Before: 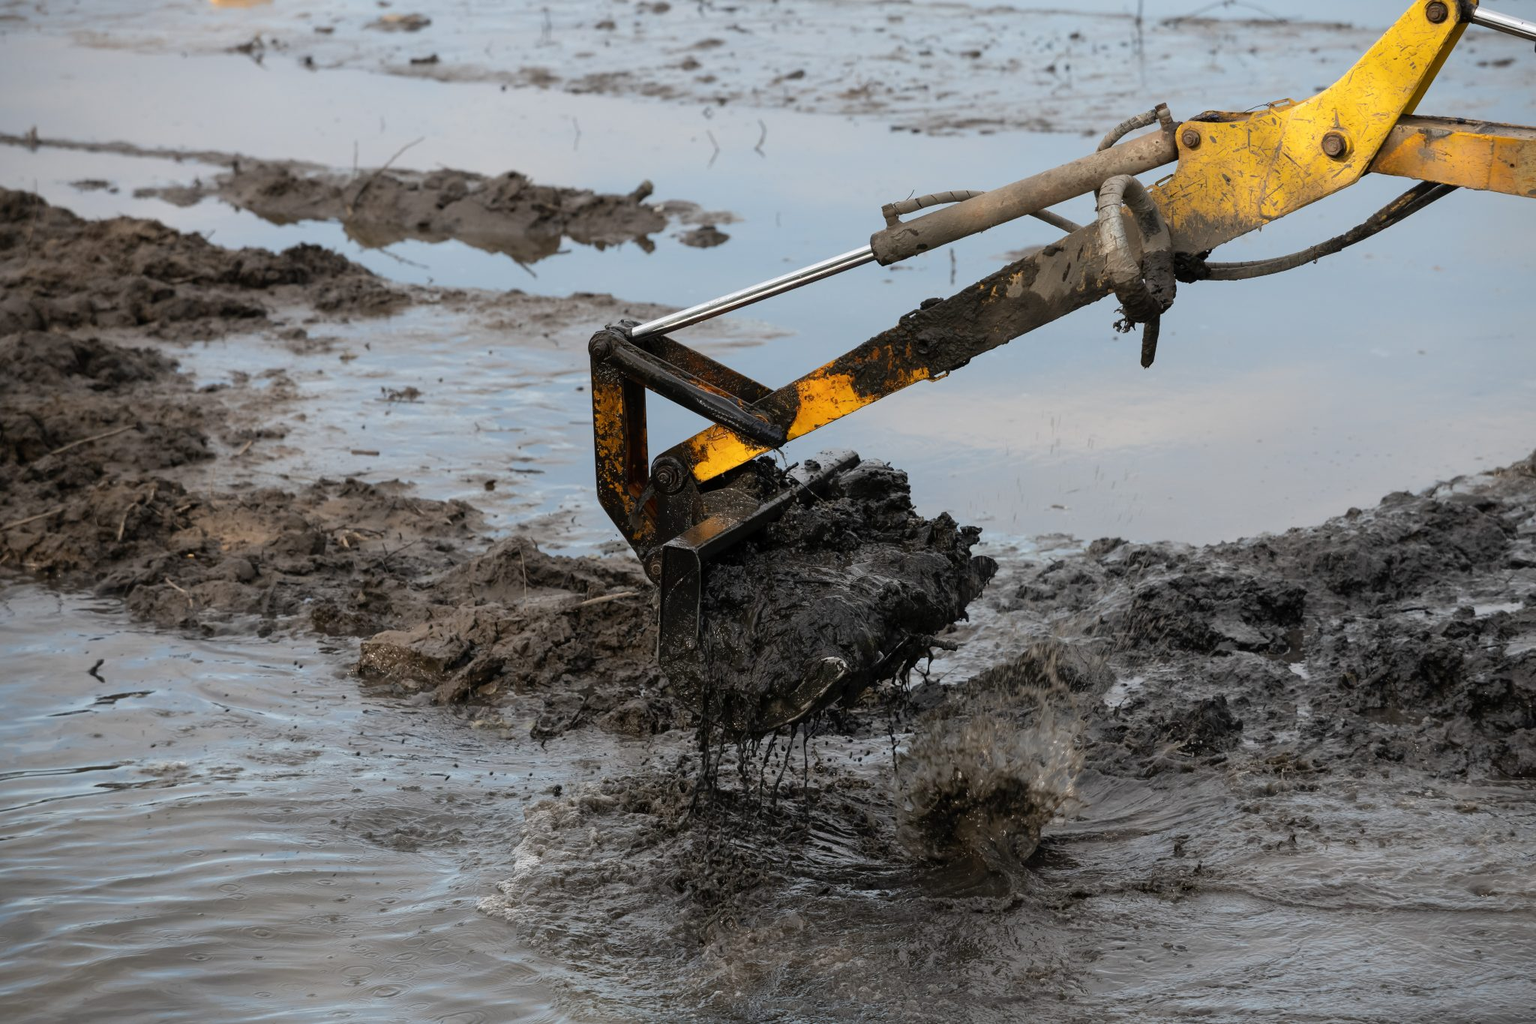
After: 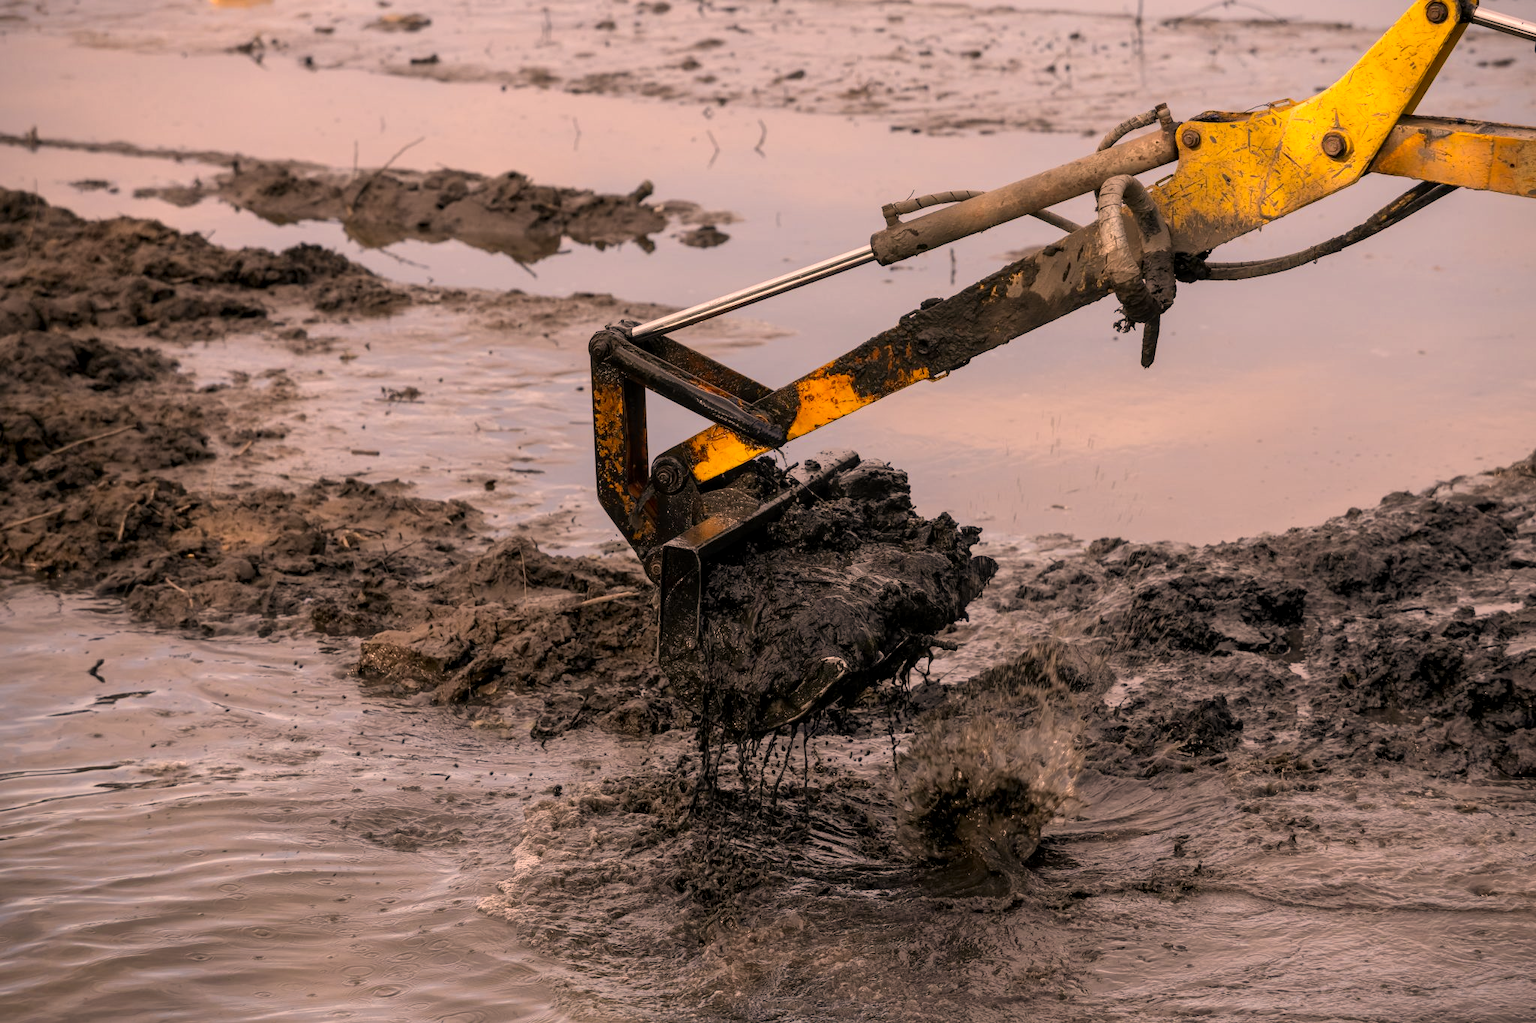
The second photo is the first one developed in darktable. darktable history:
local contrast: on, module defaults
color correction: highlights a* 21.88, highlights b* 22.25
